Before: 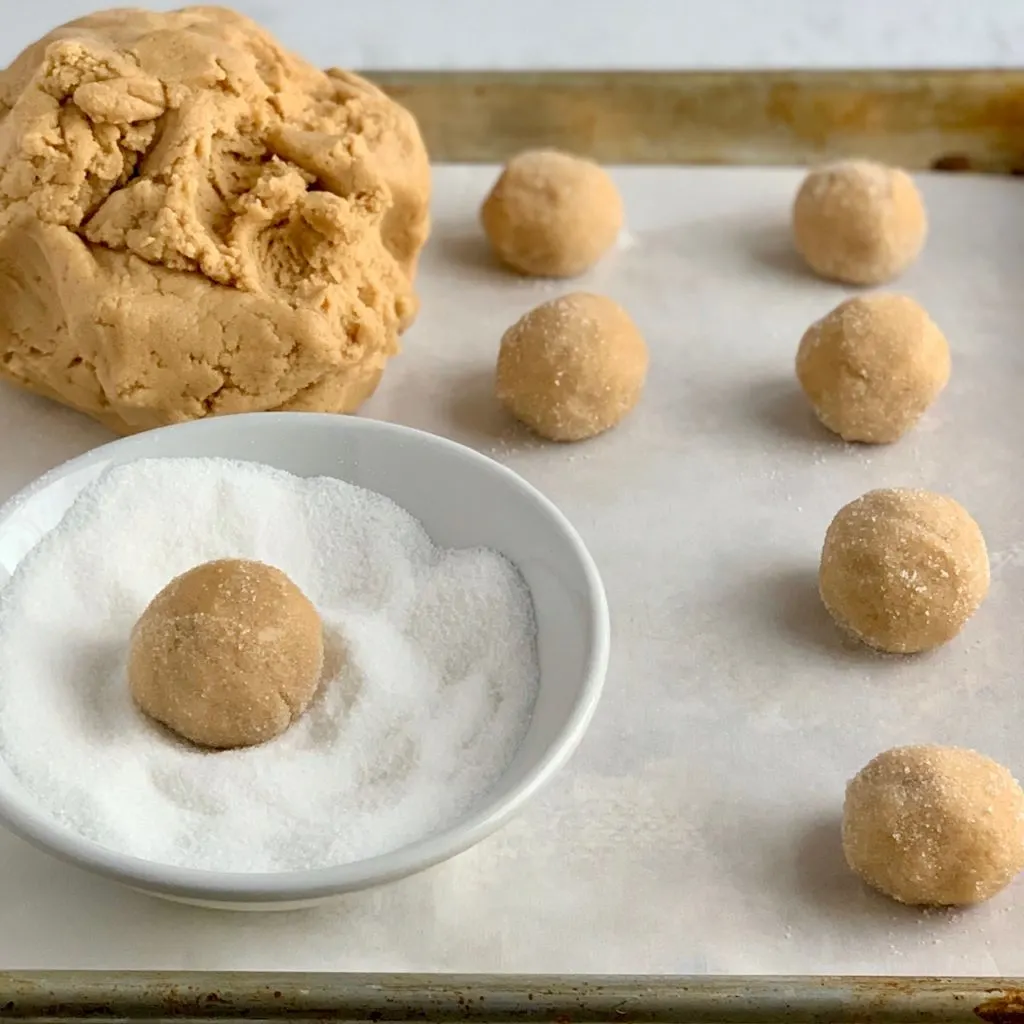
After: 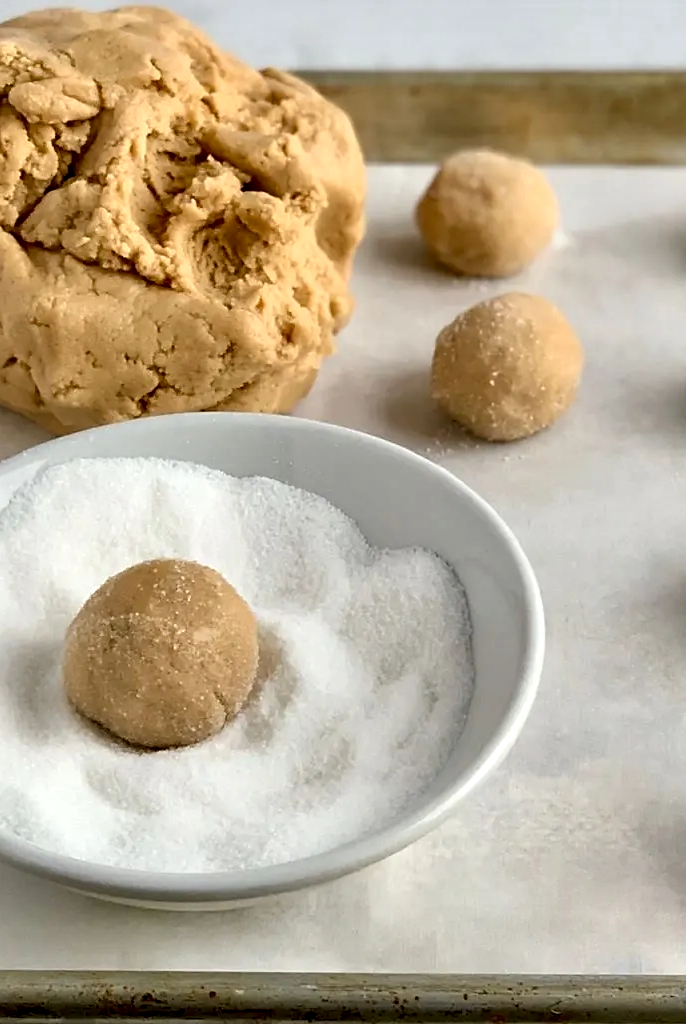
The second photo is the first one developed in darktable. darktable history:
sharpen: radius 1.58, amount 0.368, threshold 1.732
crop and rotate: left 6.357%, right 26.615%
contrast equalizer: octaves 7, y [[0.586, 0.584, 0.576, 0.565, 0.552, 0.539], [0.5 ×6], [0.97, 0.959, 0.919, 0.859, 0.789, 0.717], [0 ×6], [0 ×6]]
